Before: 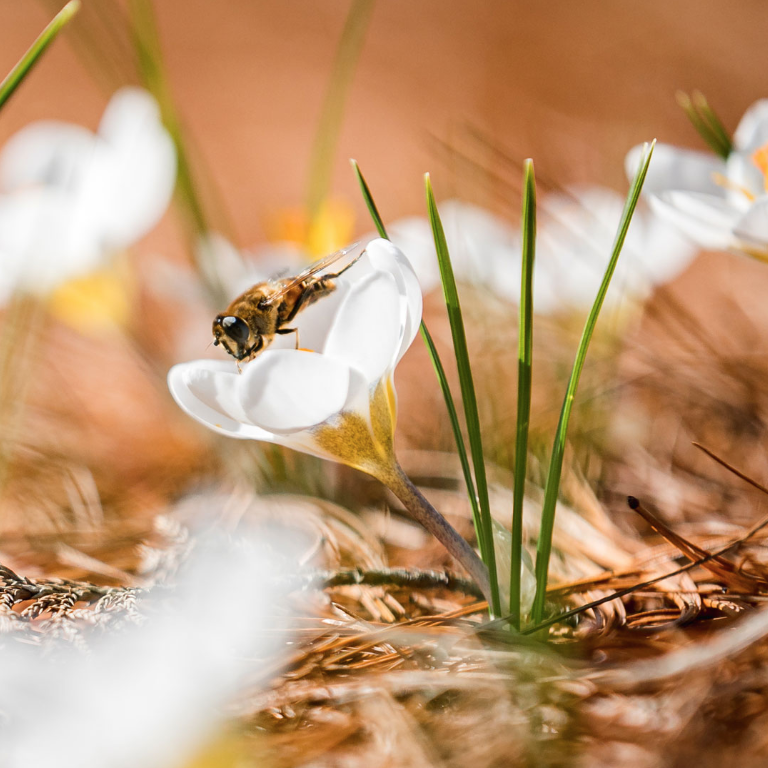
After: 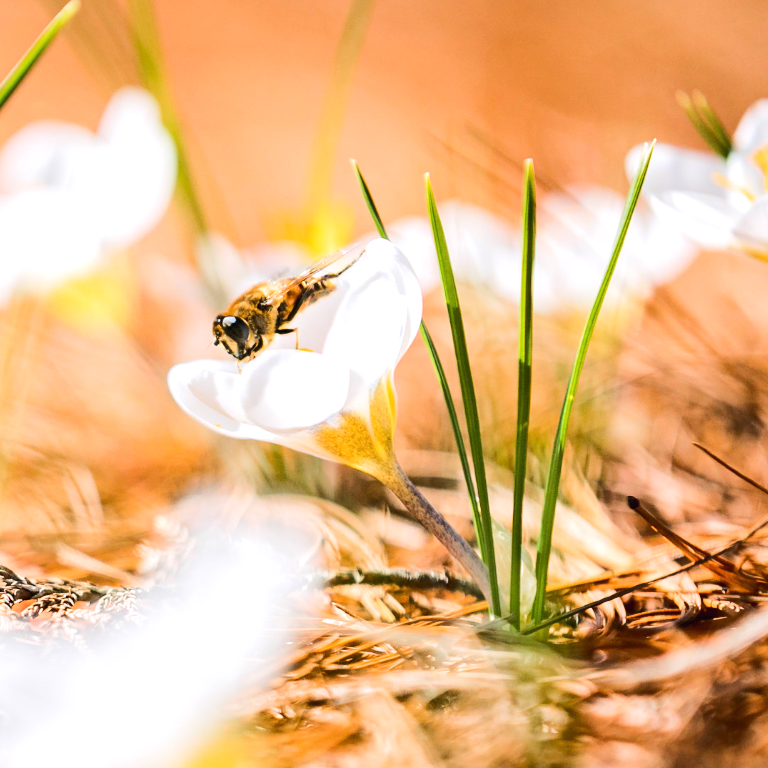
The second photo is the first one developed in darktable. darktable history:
exposure: exposure 0.3 EV, compensate highlight preservation false
white balance: red 1.004, blue 1.024
rgb curve: curves: ch0 [(0, 0) (0.284, 0.292) (0.505, 0.644) (1, 1)]; ch1 [(0, 0) (0.284, 0.292) (0.505, 0.644) (1, 1)]; ch2 [(0, 0) (0.284, 0.292) (0.505, 0.644) (1, 1)], compensate middle gray true
